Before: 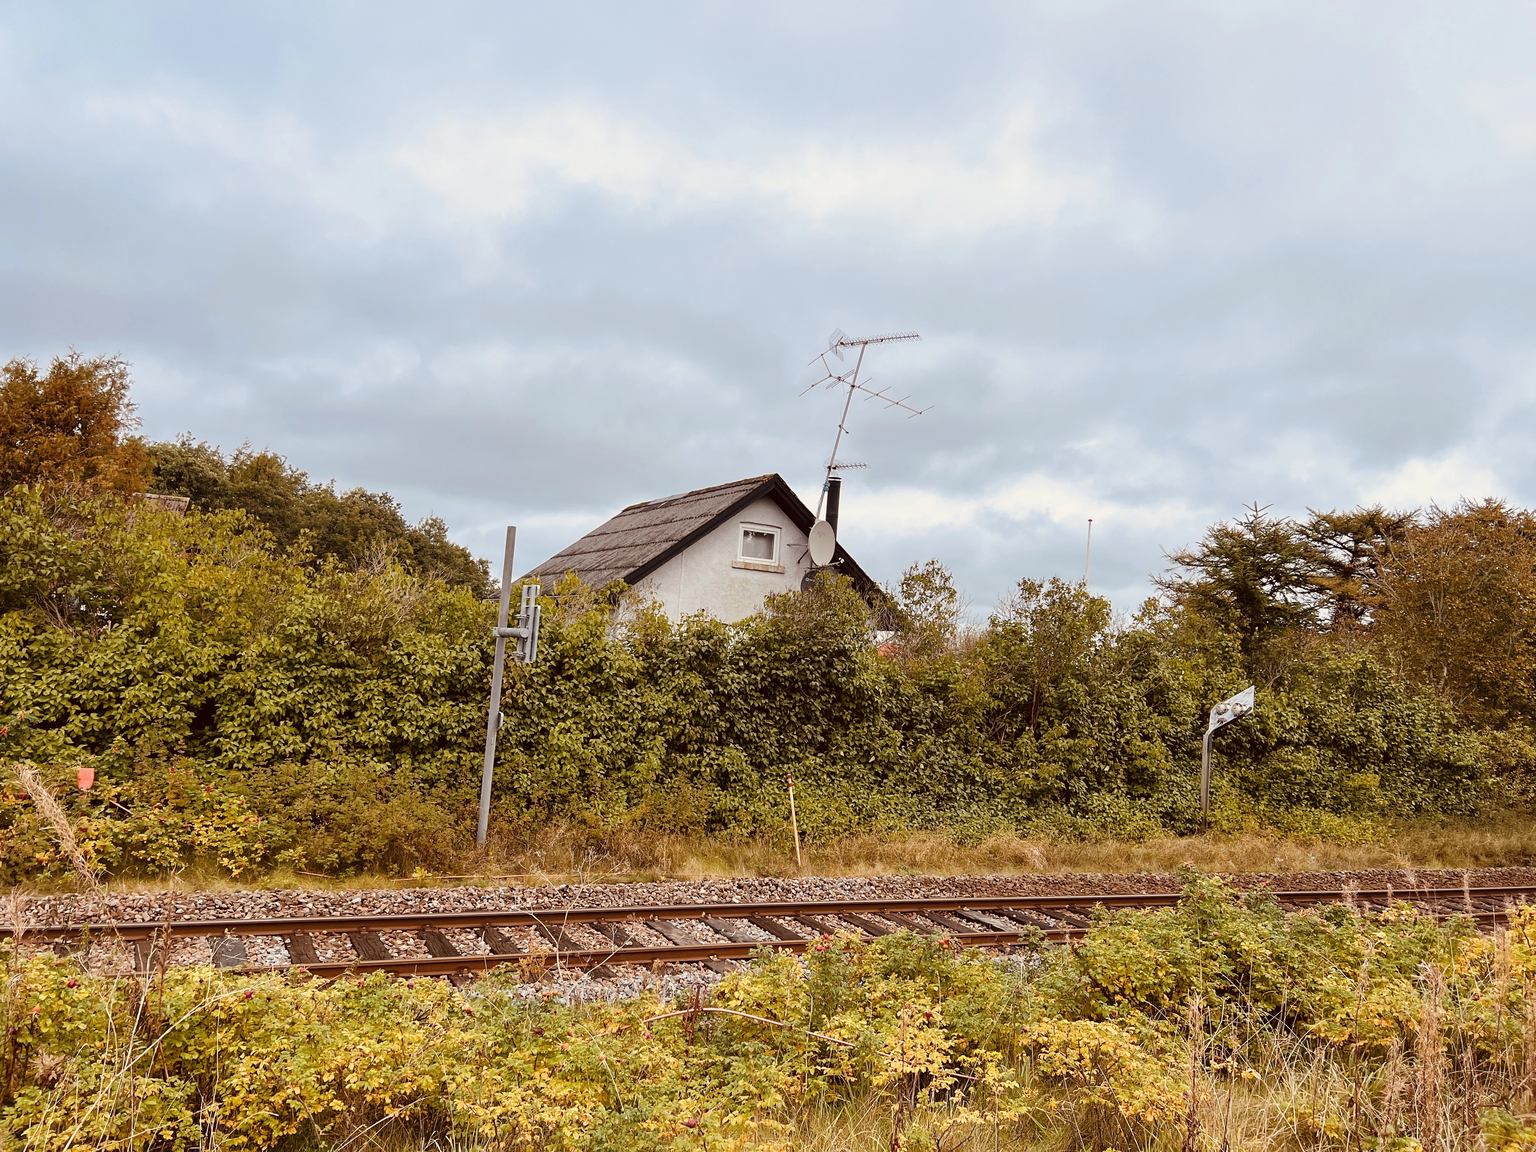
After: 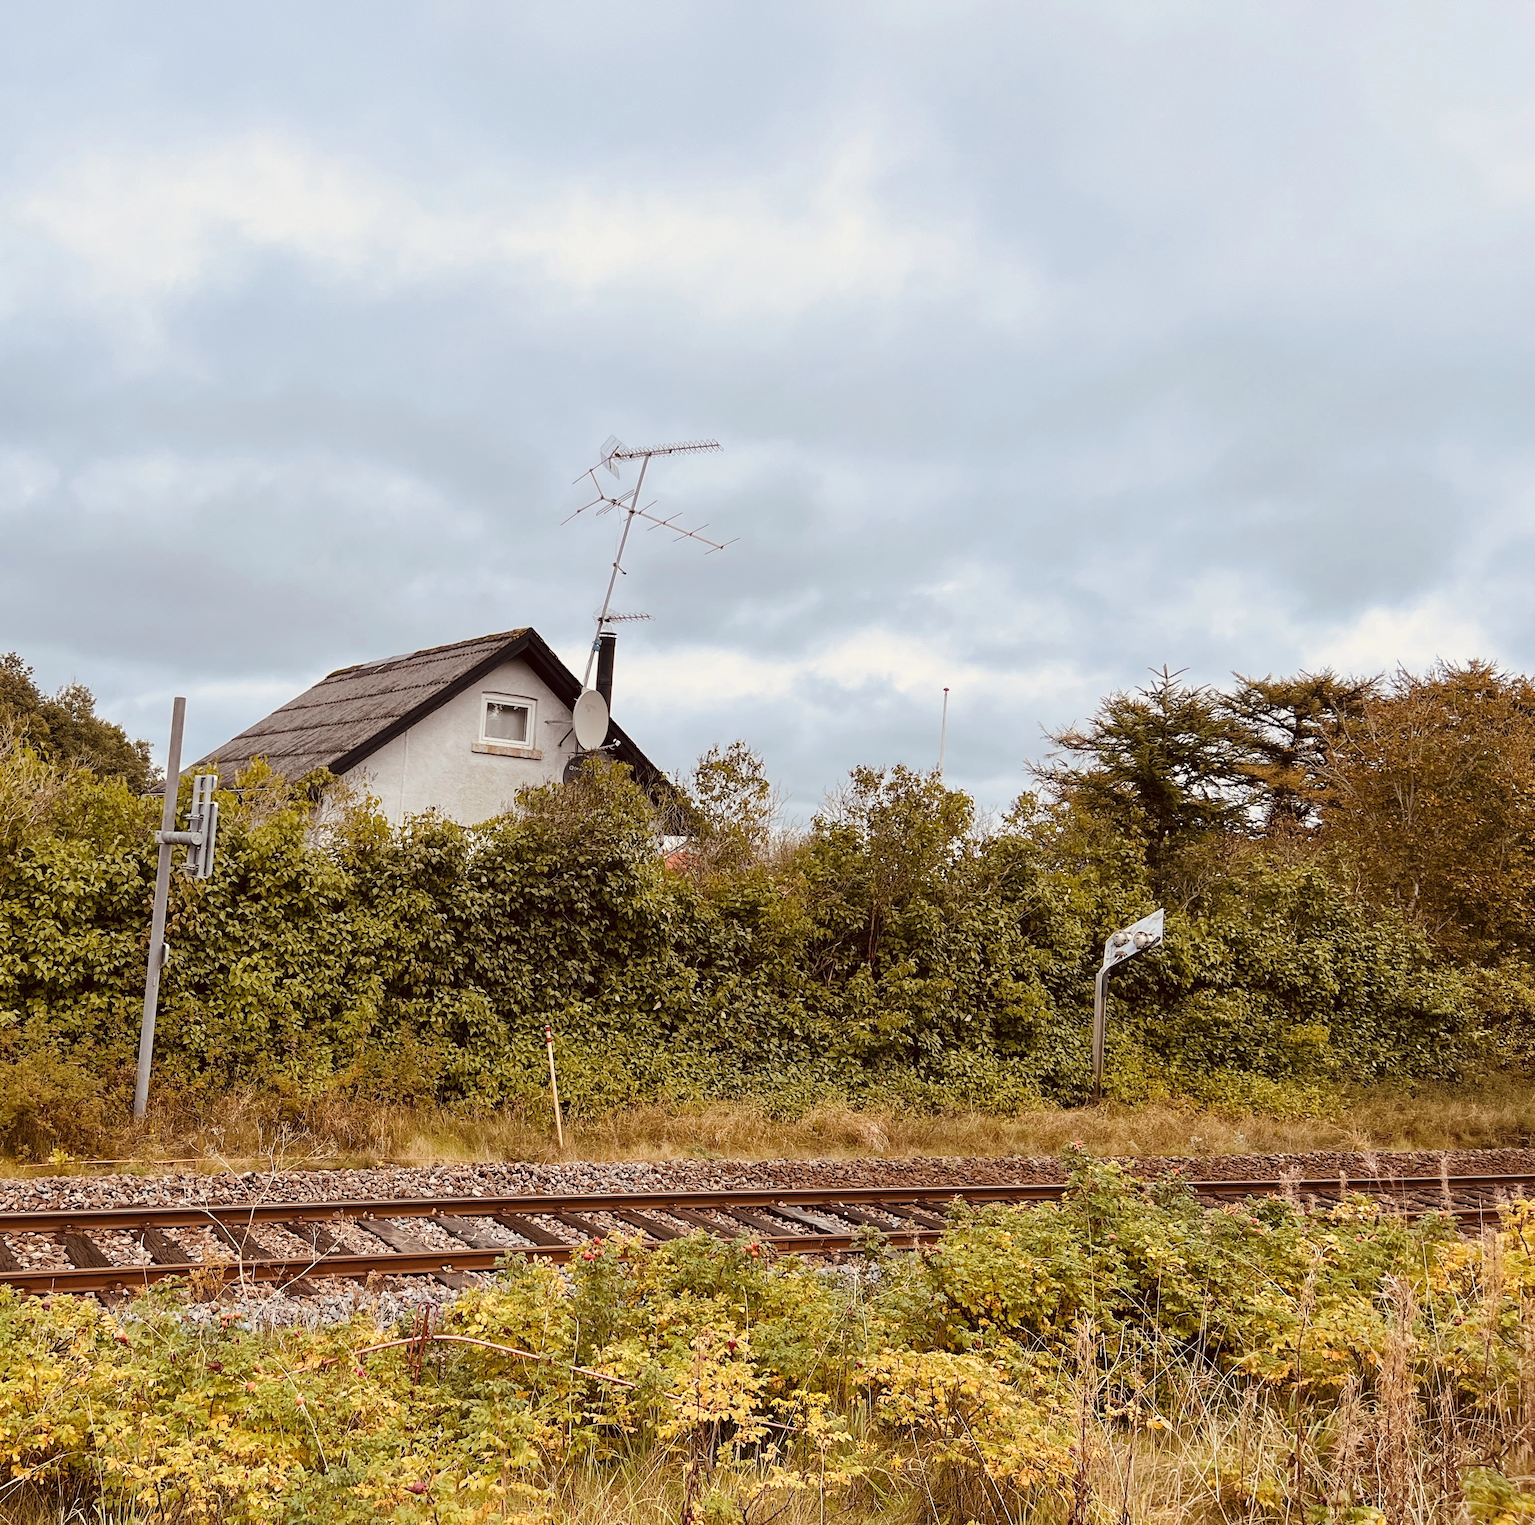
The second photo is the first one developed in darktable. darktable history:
crop and rotate: left 24.497%
